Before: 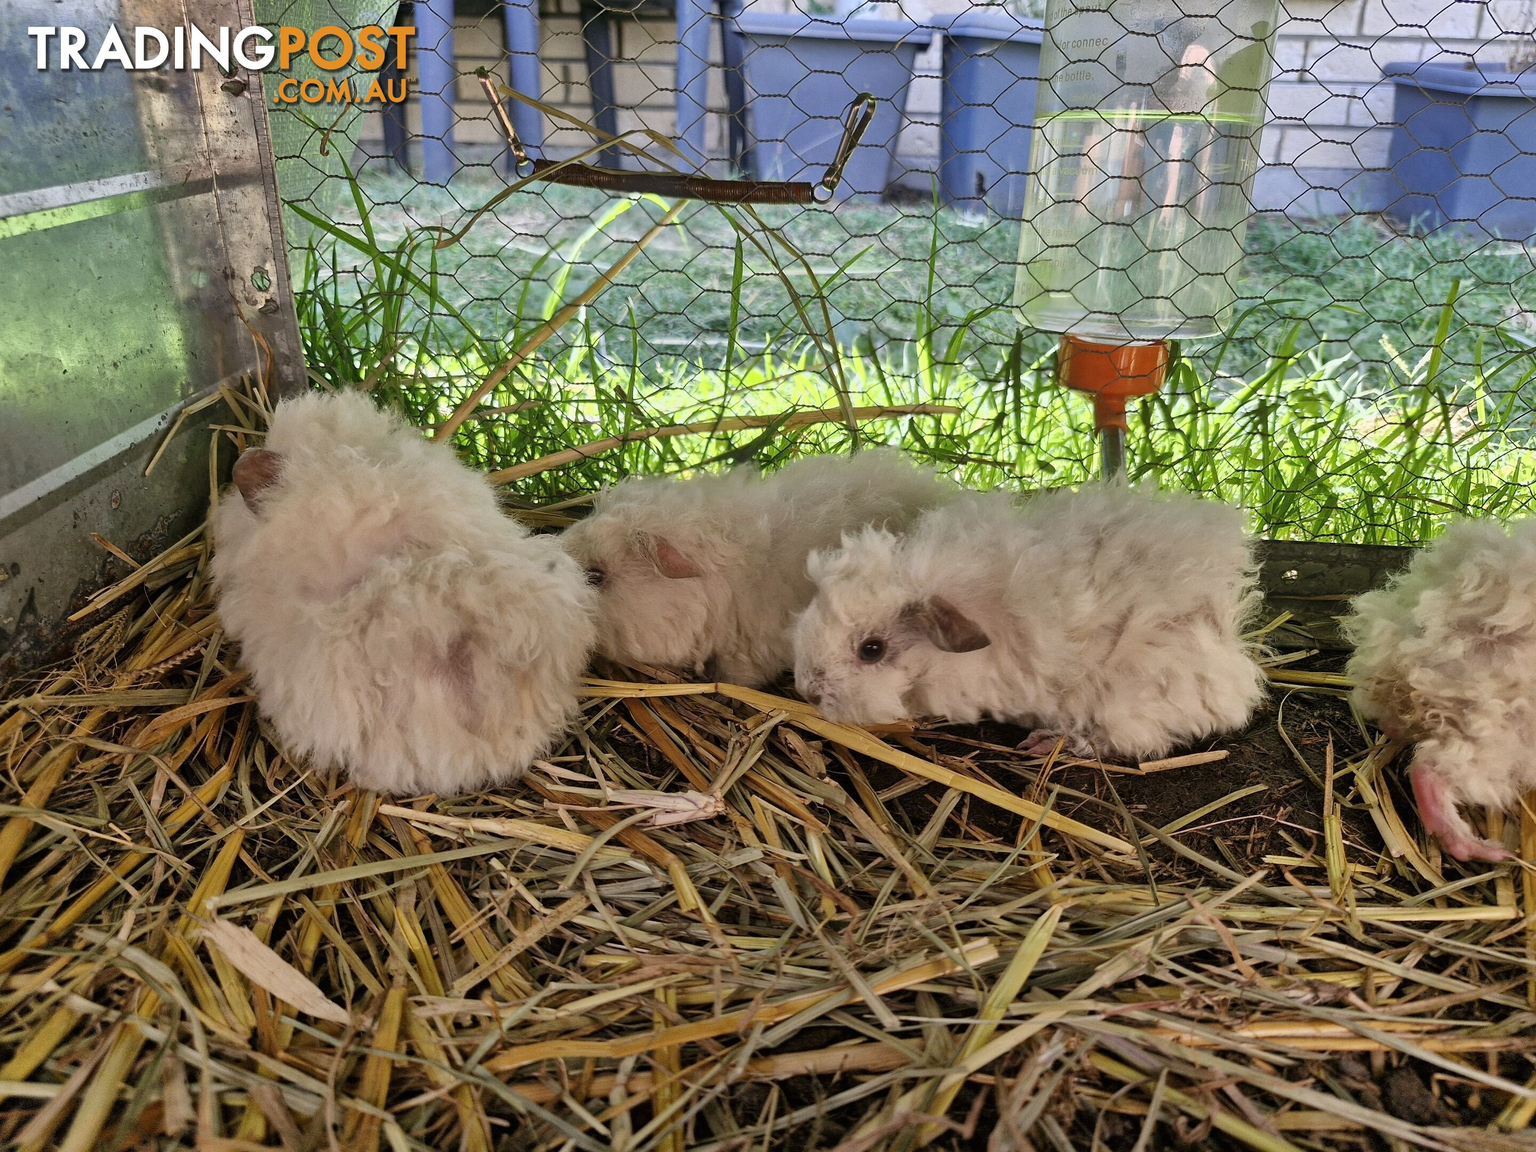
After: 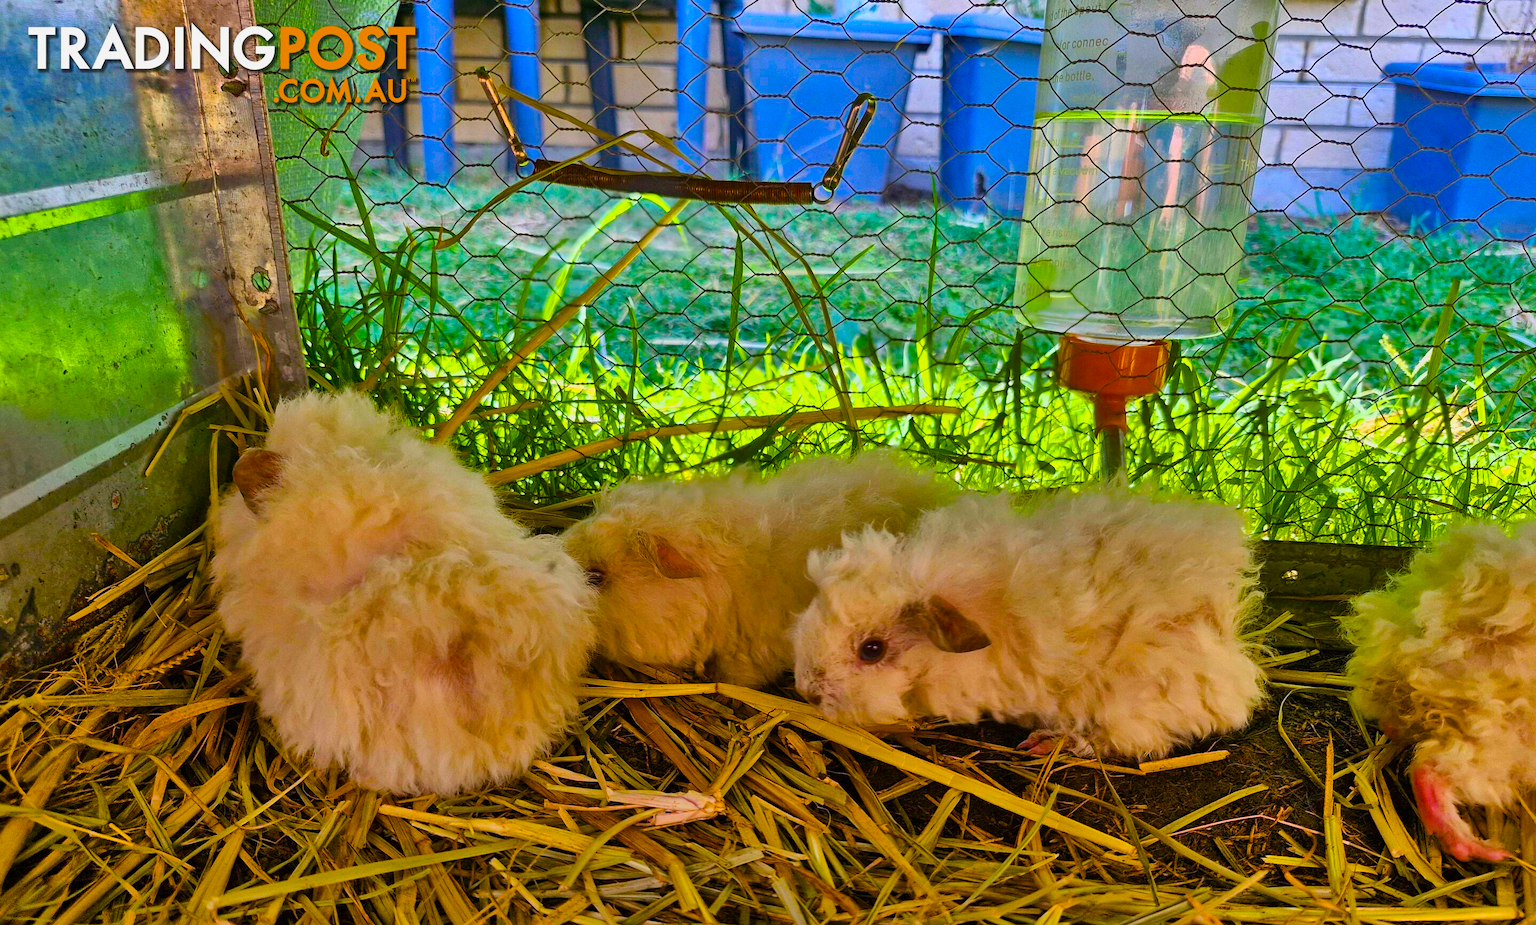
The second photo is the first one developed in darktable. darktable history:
crop: bottom 19.652%
exposure: exposure -0.139 EV, compensate exposure bias true, compensate highlight preservation false
color balance rgb: power › hue 329.23°, linear chroma grading › highlights 99.466%, linear chroma grading › global chroma 23.412%, perceptual saturation grading › global saturation 20%, perceptual saturation grading › highlights -25.789%, perceptual saturation grading › shadows 49.299%, global vibrance 29.224%
shadows and highlights: soften with gaussian
